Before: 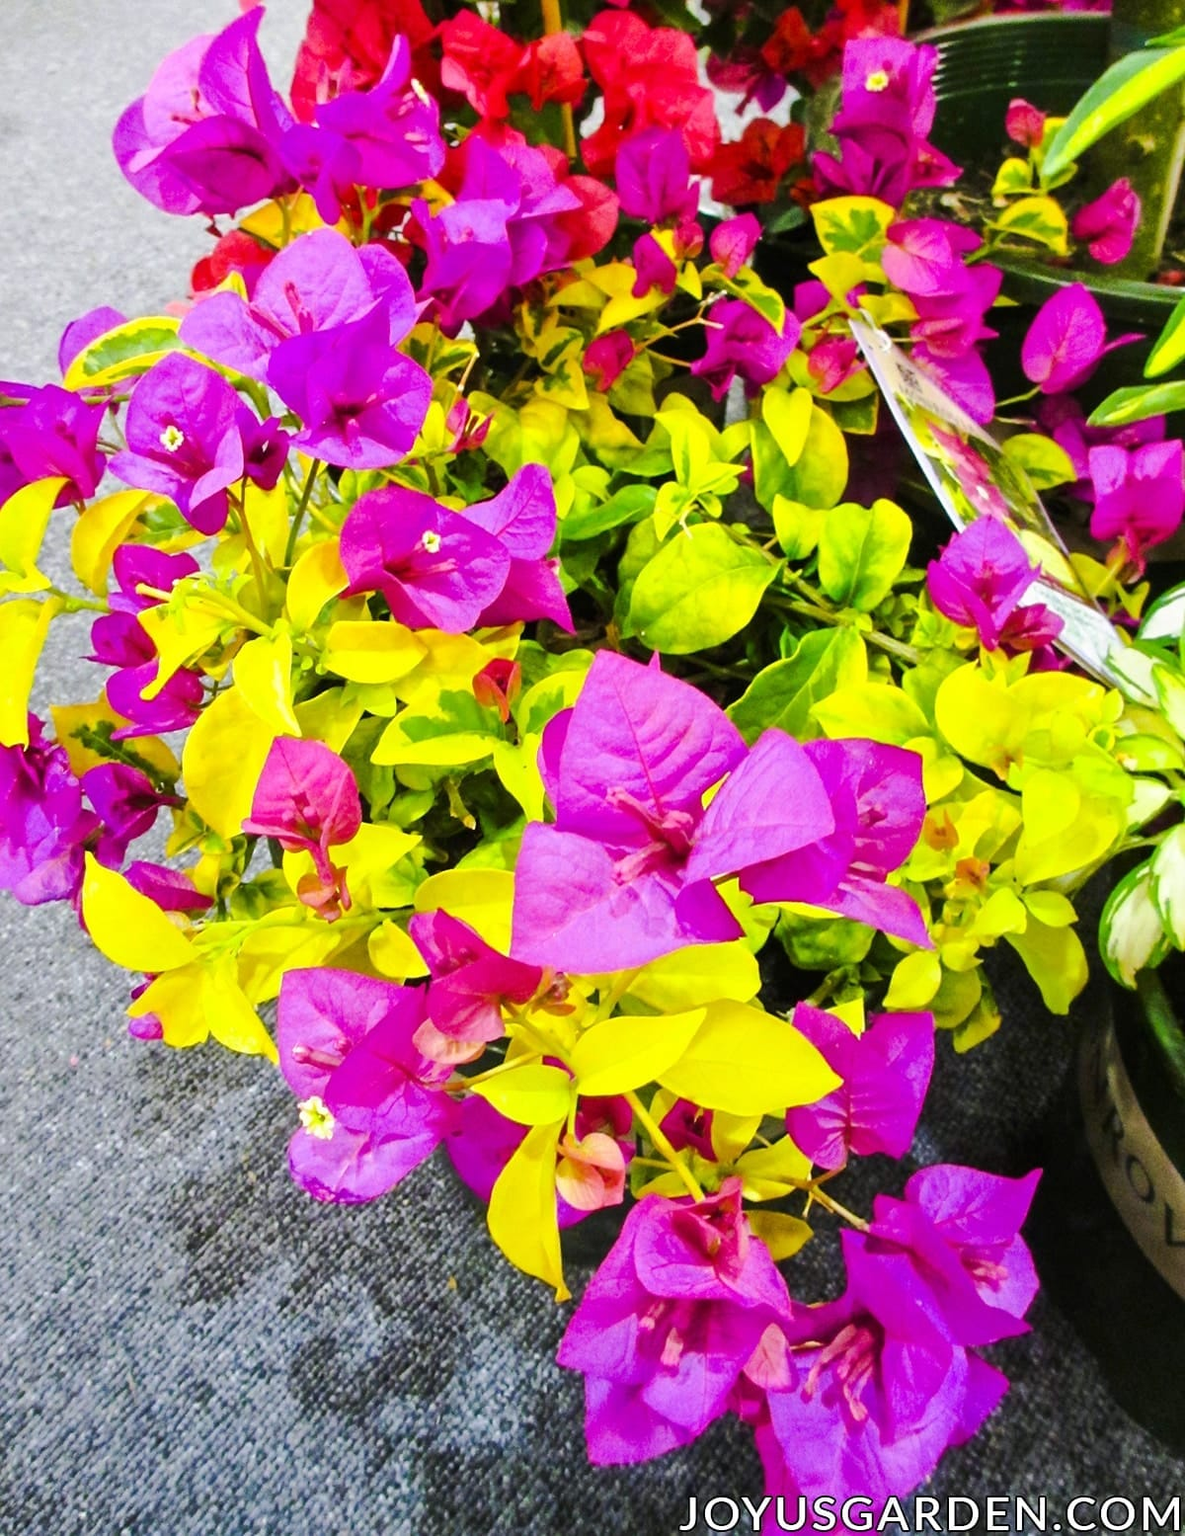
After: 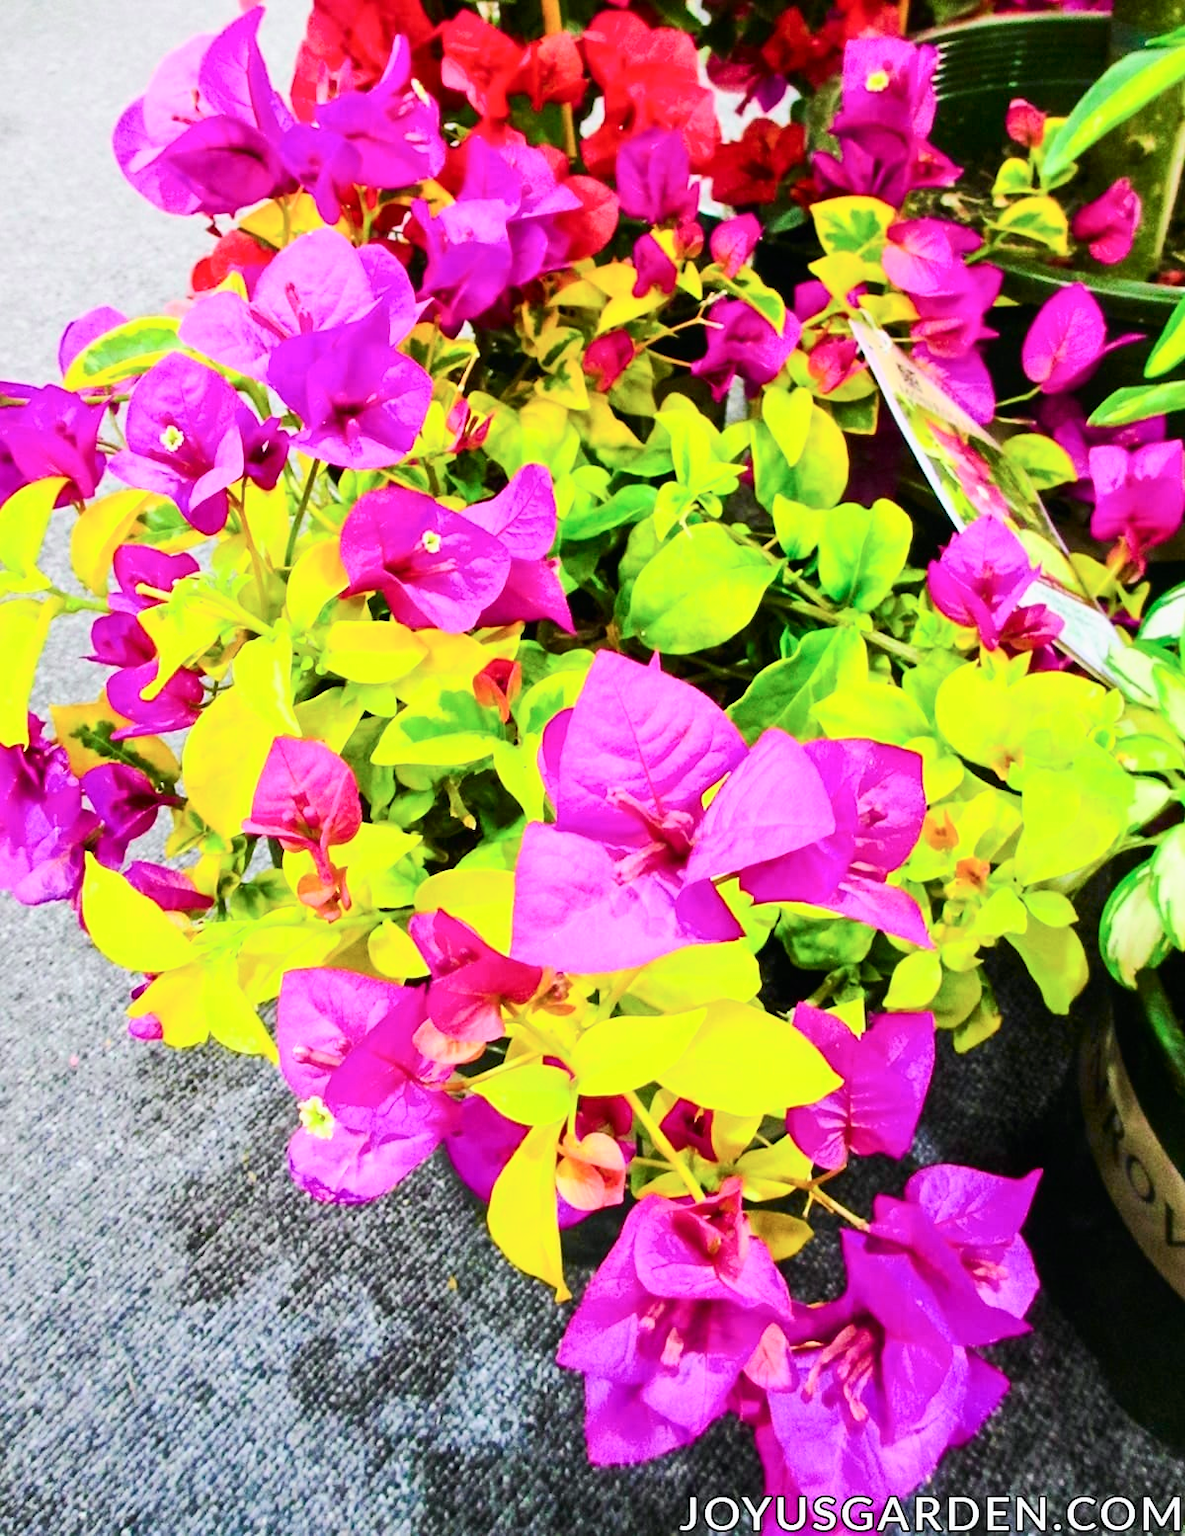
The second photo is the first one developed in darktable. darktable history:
tone curve: curves: ch0 [(0, 0) (0.051, 0.03) (0.096, 0.071) (0.241, 0.247) (0.455, 0.525) (0.594, 0.697) (0.741, 0.845) (0.871, 0.933) (1, 0.984)]; ch1 [(0, 0) (0.1, 0.038) (0.318, 0.243) (0.399, 0.351) (0.478, 0.469) (0.499, 0.499) (0.534, 0.549) (0.565, 0.594) (0.601, 0.634) (0.666, 0.7) (1, 1)]; ch2 [(0, 0) (0.453, 0.45) (0.479, 0.483) (0.504, 0.499) (0.52, 0.519) (0.541, 0.559) (0.592, 0.612) (0.824, 0.815) (1, 1)], color space Lab, independent channels, preserve colors none
